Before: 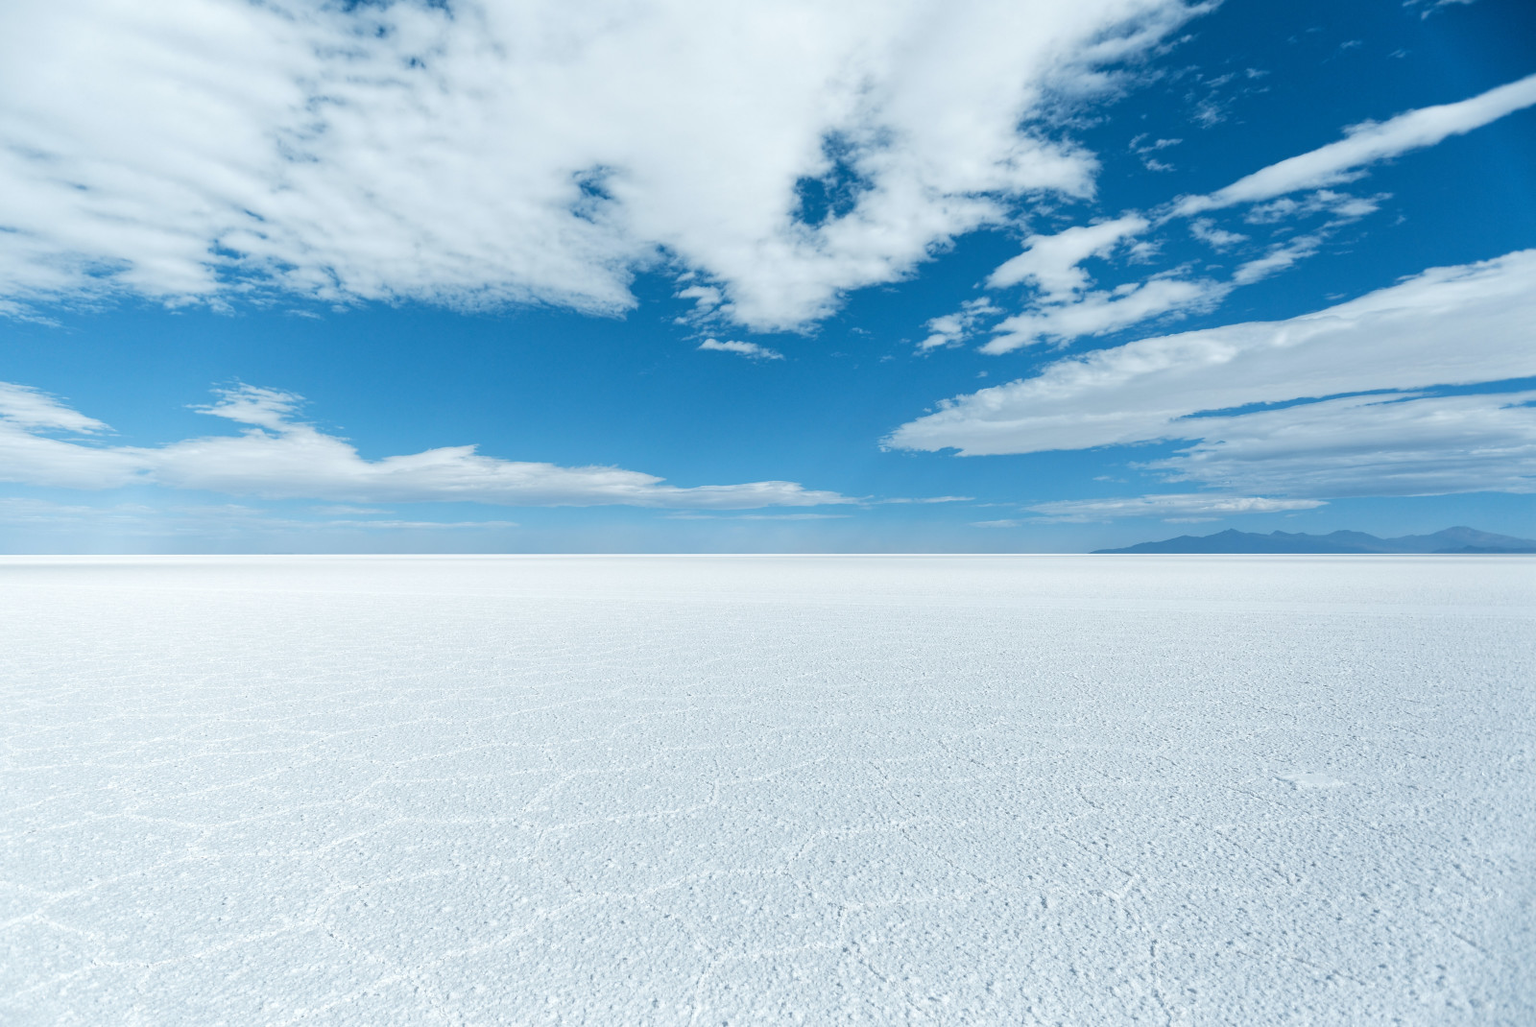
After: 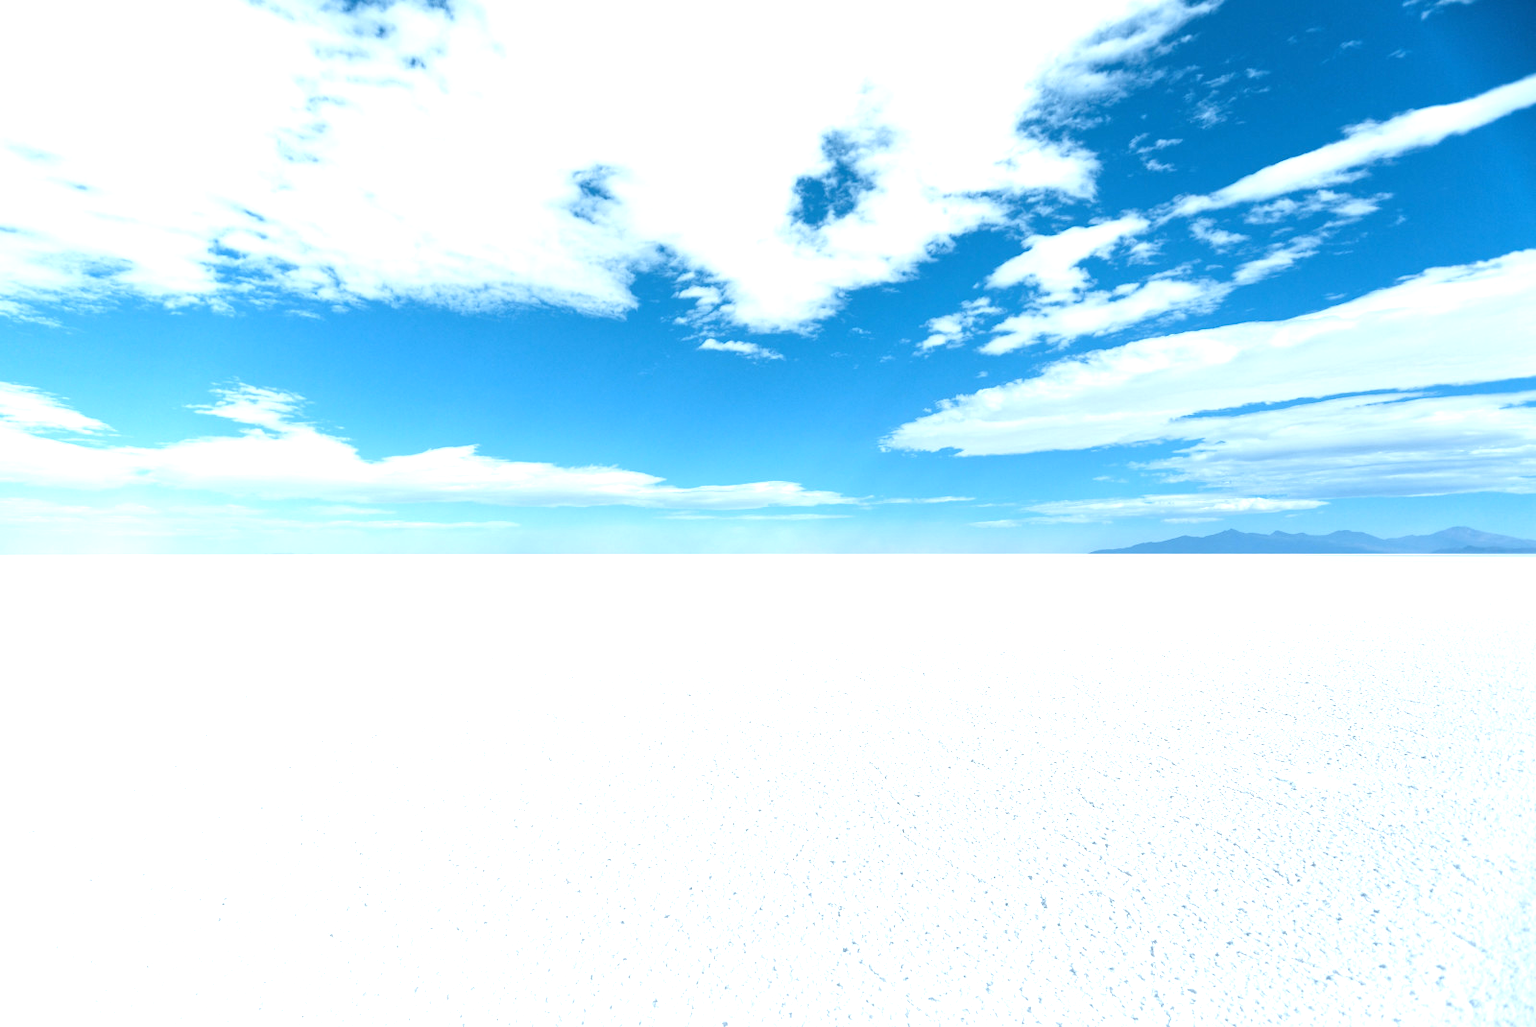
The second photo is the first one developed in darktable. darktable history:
exposure: exposure 0.943 EV, compensate highlight preservation false
